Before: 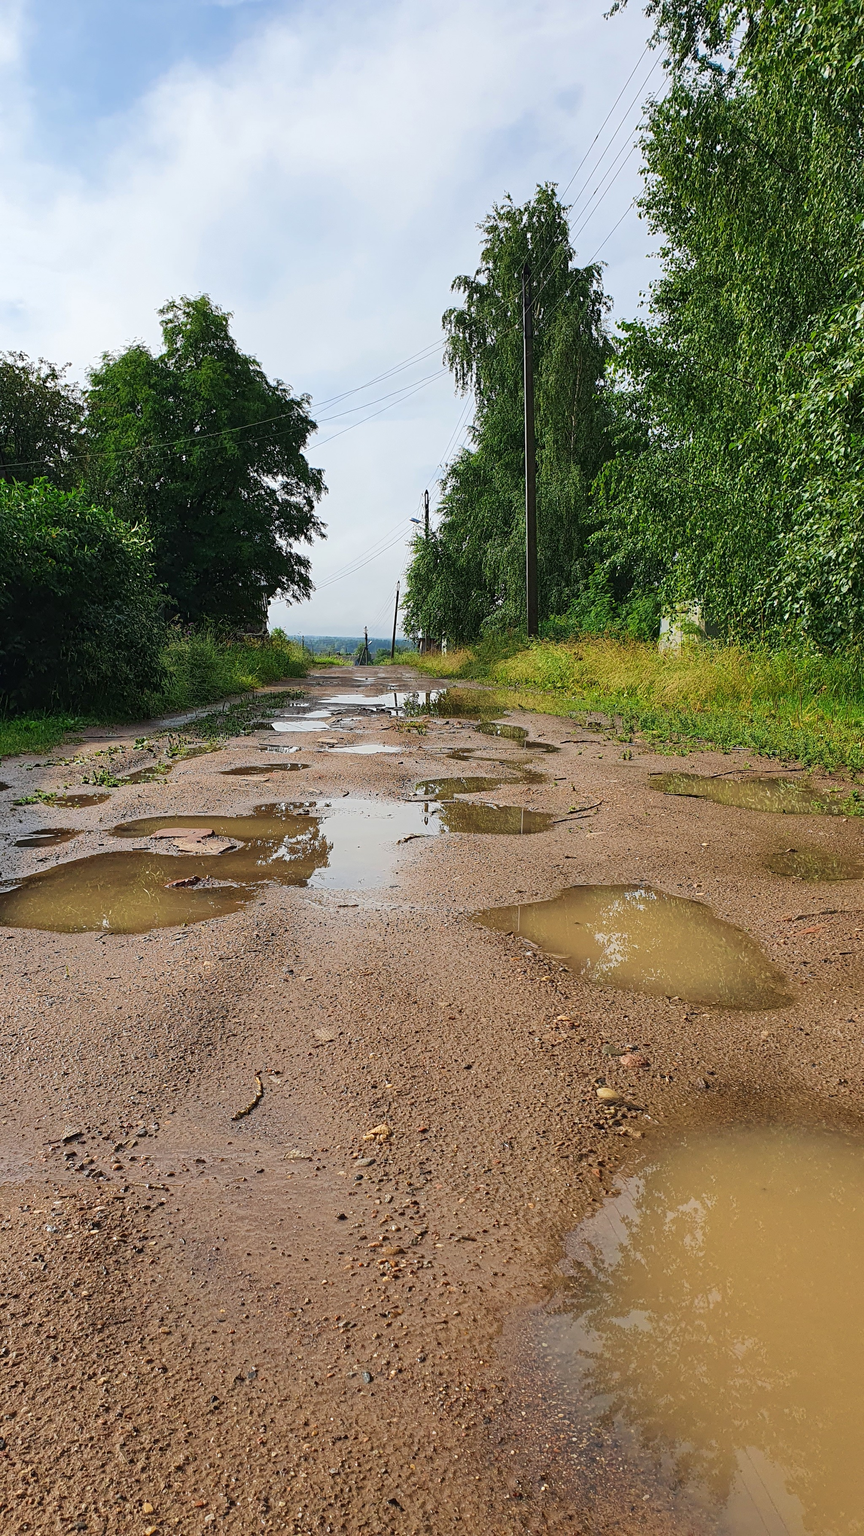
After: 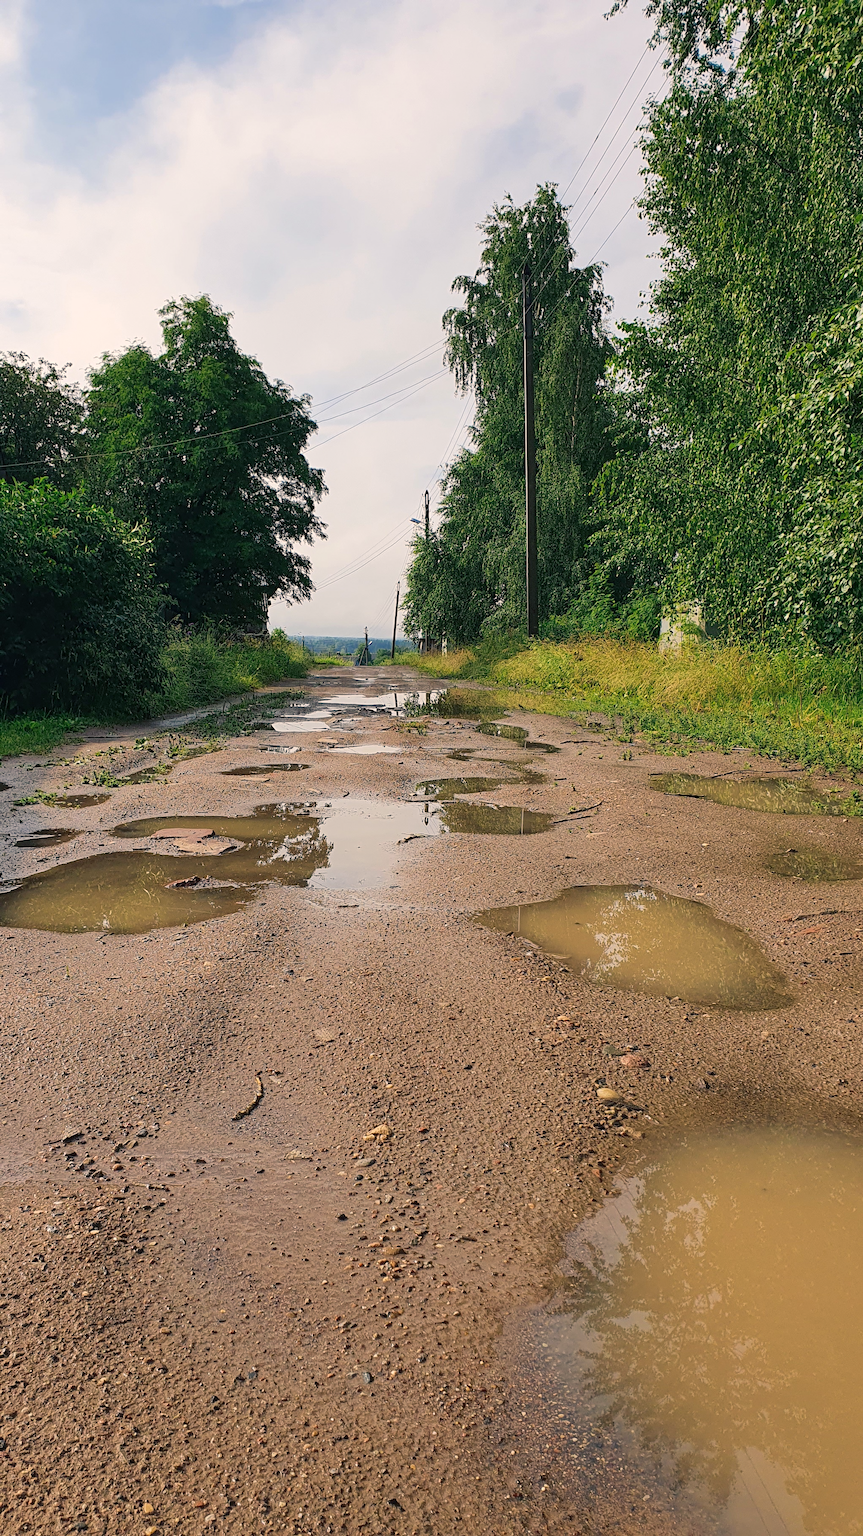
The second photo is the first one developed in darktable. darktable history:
color balance rgb: shadows lift › chroma 5.41%, shadows lift › hue 240°, highlights gain › chroma 3.74%, highlights gain › hue 60°, saturation formula JzAzBz (2021)
contrast brightness saturation: saturation -0.04
